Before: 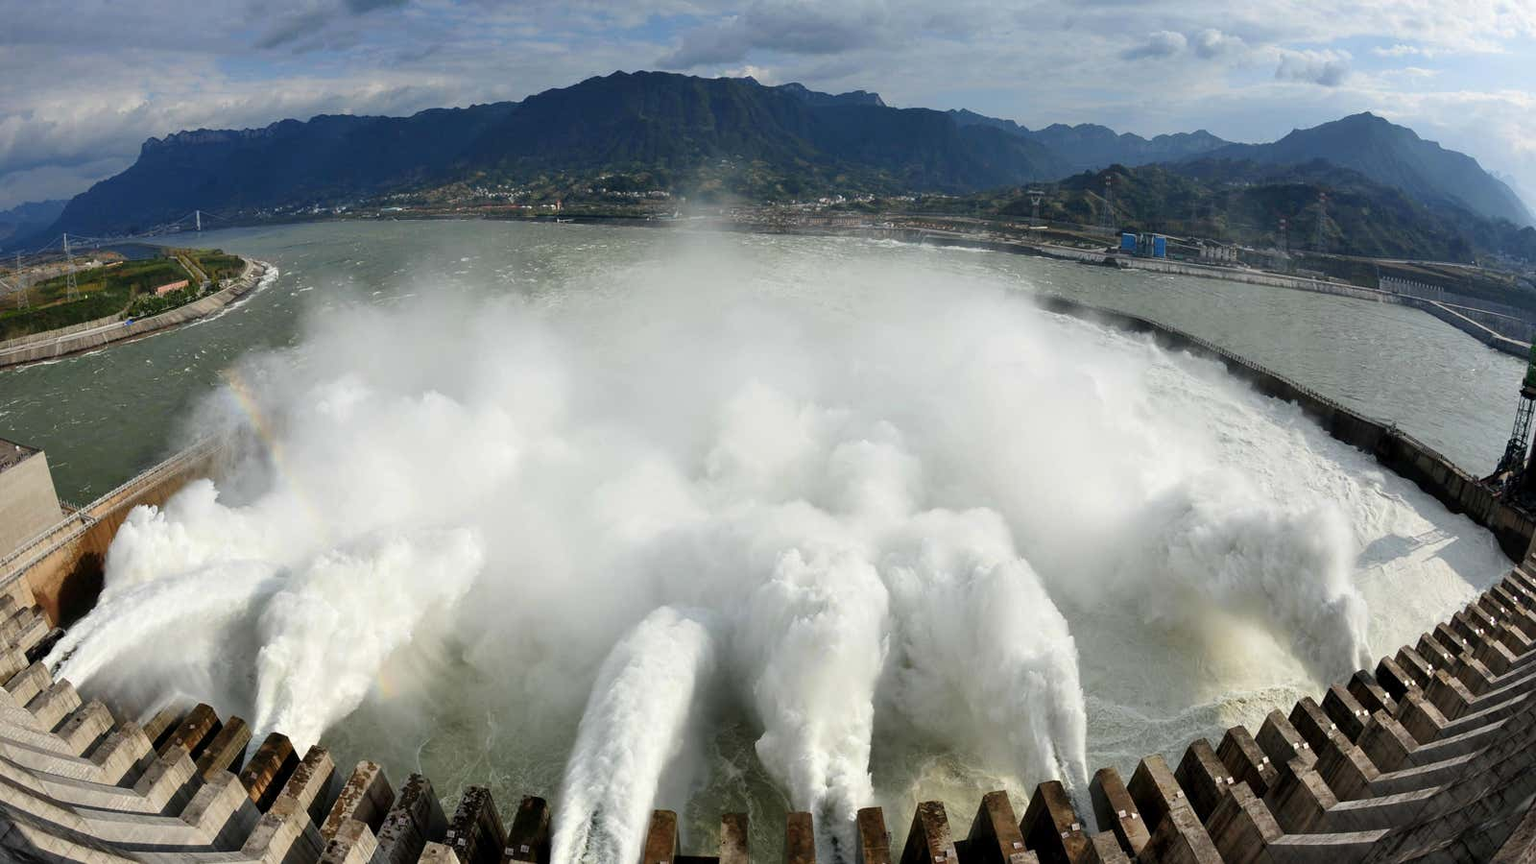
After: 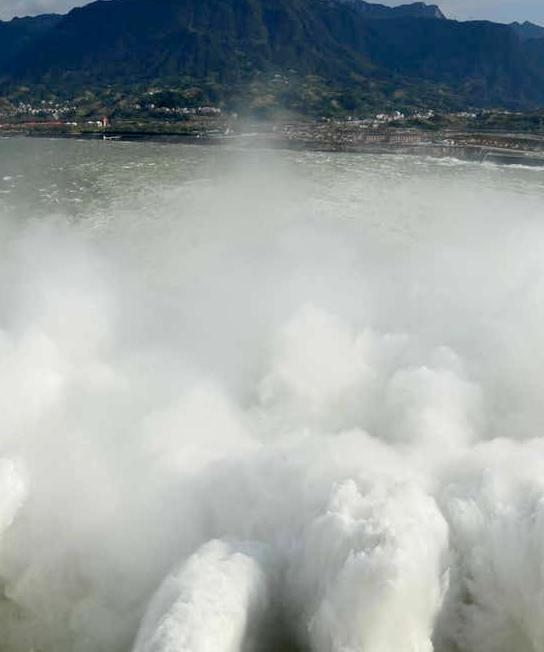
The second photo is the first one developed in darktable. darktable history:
crop and rotate: left 29.936%, top 10.222%, right 36.003%, bottom 17.313%
exposure: black level correction 0.012, compensate highlight preservation false
